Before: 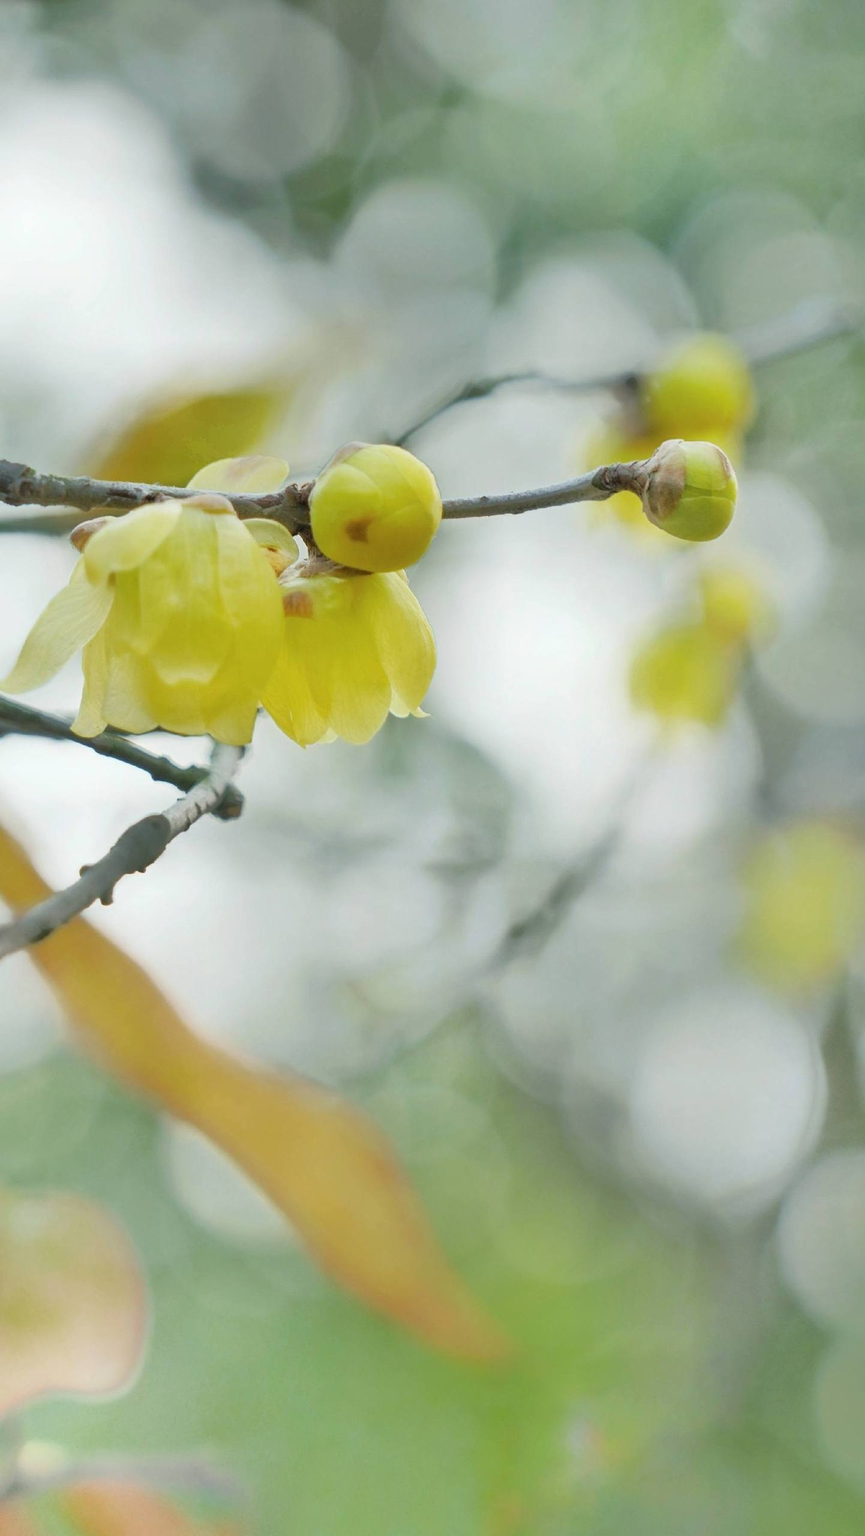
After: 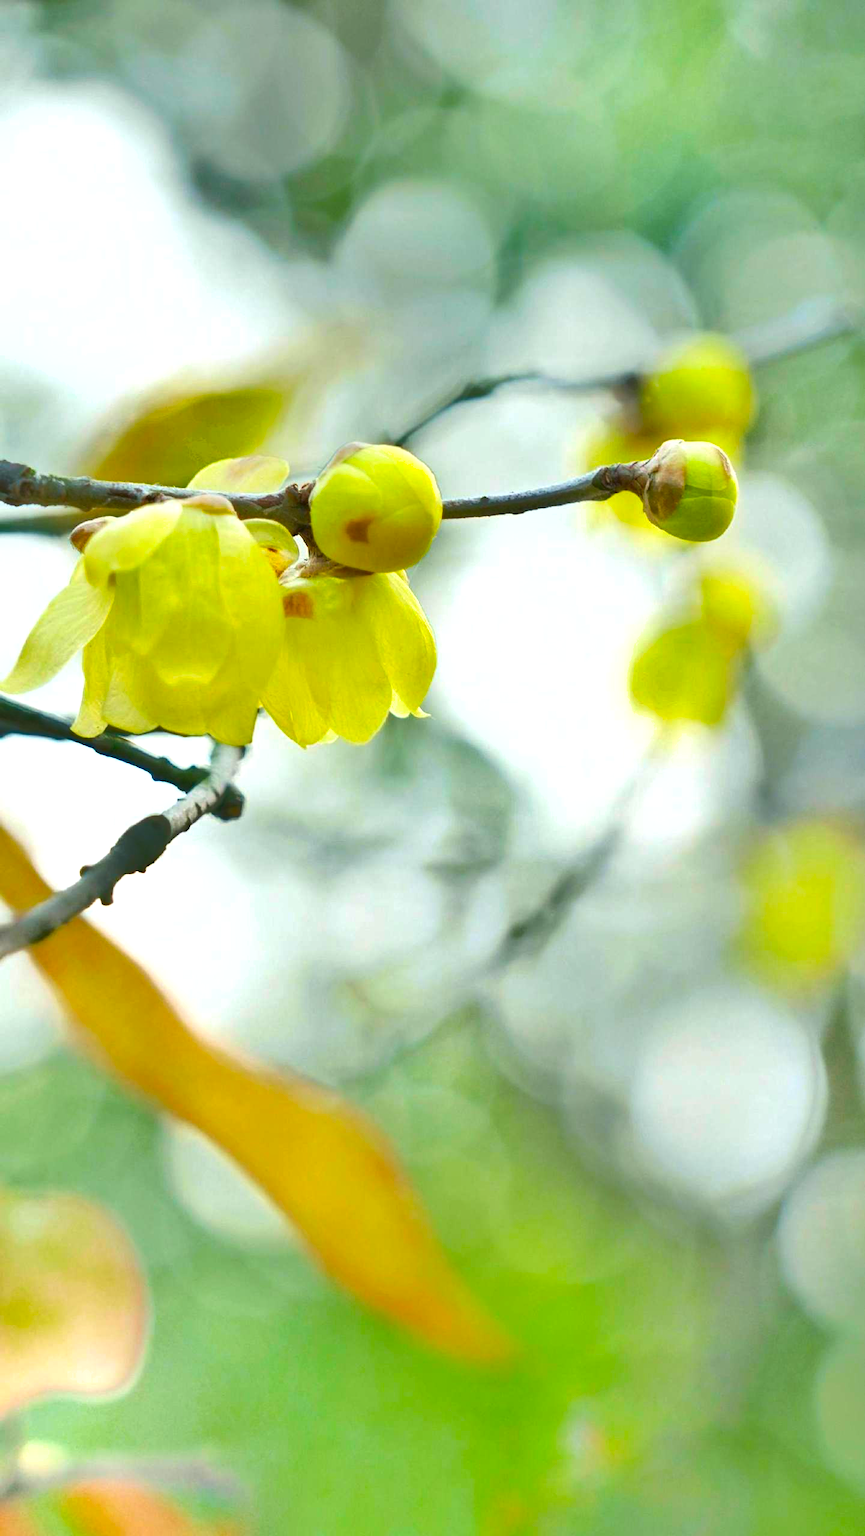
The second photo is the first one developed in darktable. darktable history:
shadows and highlights: shadows 47.55, highlights -42.72, soften with gaussian
exposure: exposure 0.608 EV, compensate highlight preservation false
color balance rgb: perceptual saturation grading › global saturation 0.016%, global vibrance 34.507%
contrast brightness saturation: brightness -0.024, saturation 0.36
